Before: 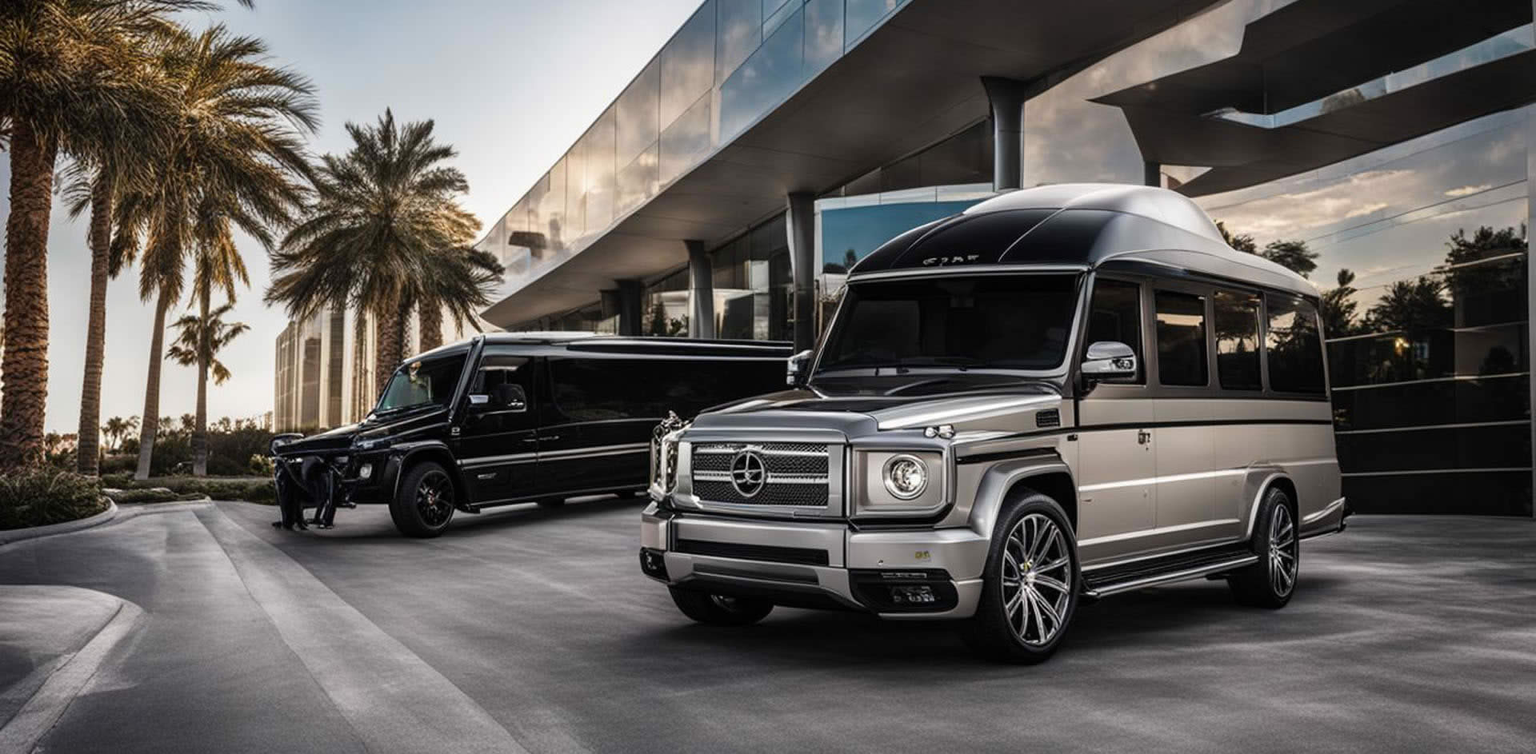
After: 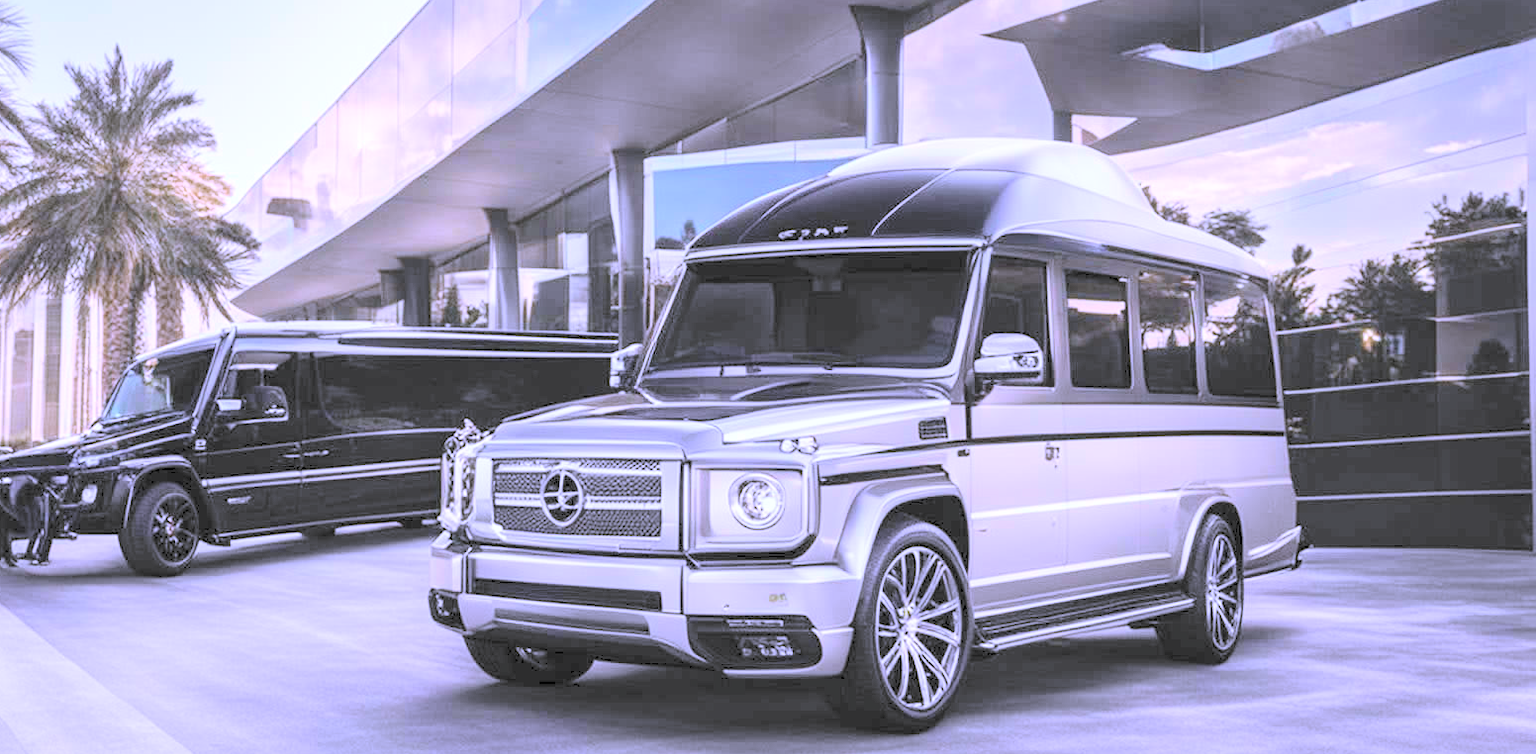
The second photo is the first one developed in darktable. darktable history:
contrast brightness saturation: brightness 1
crop: left 19.159%, top 9.58%, bottom 9.58%
tone equalizer: -8 EV -0.417 EV, -7 EV -0.389 EV, -6 EV -0.333 EV, -5 EV -0.222 EV, -3 EV 0.222 EV, -2 EV 0.333 EV, -1 EV 0.389 EV, +0 EV 0.417 EV, edges refinement/feathering 500, mask exposure compensation -1.57 EV, preserve details no
white balance: red 0.98, blue 1.61
